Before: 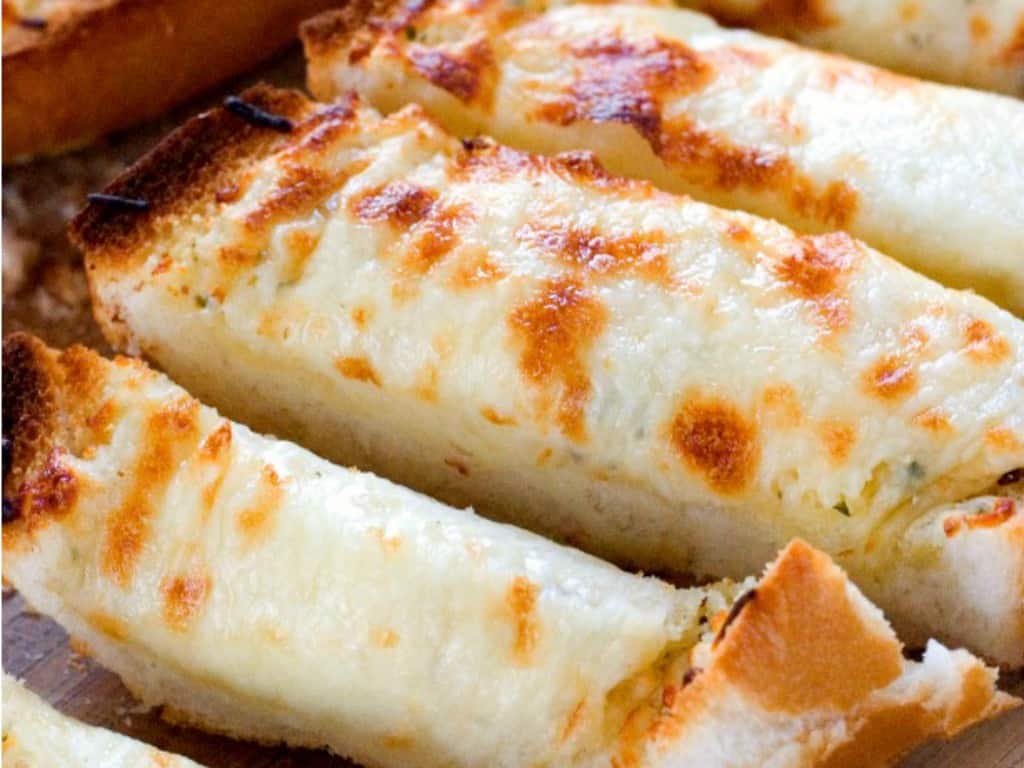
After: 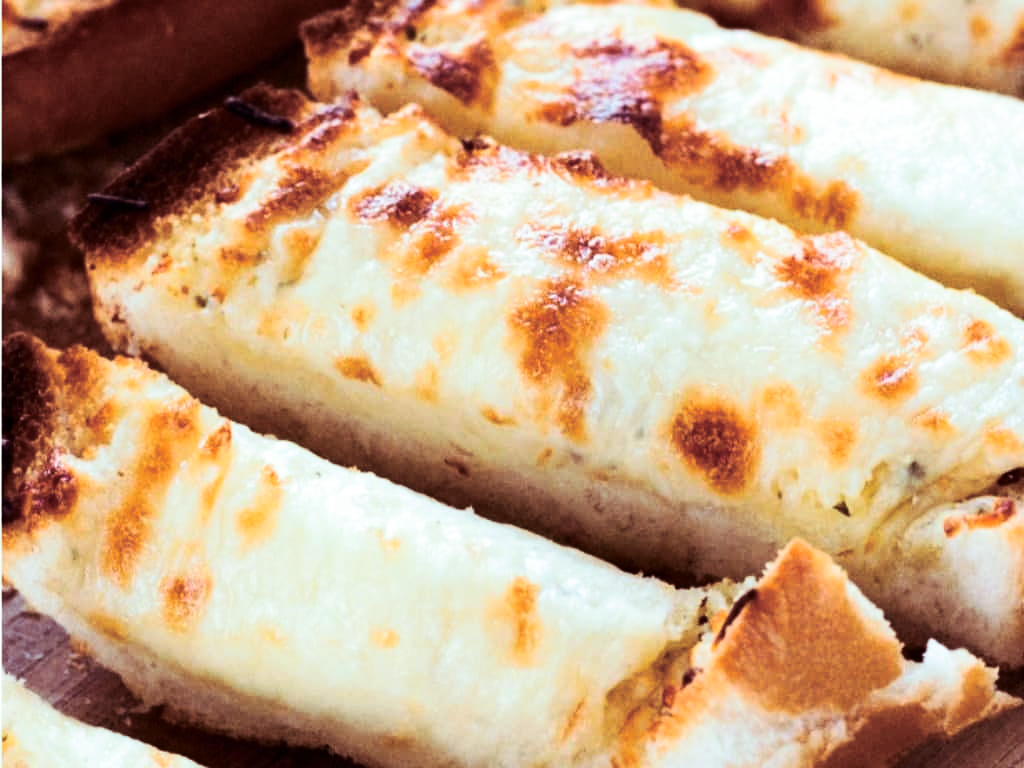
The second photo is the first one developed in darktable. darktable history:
split-toning: highlights › hue 180°
contrast brightness saturation: contrast 0.28
